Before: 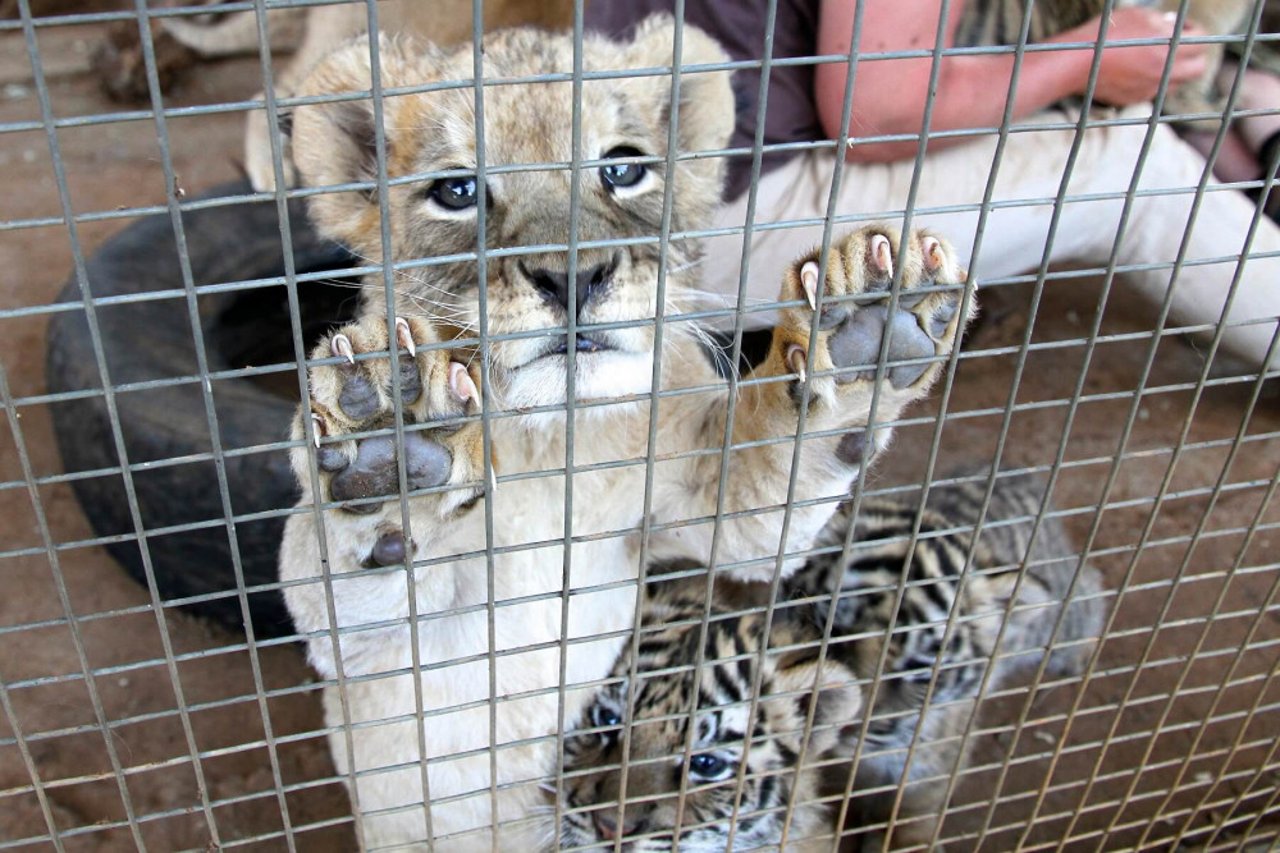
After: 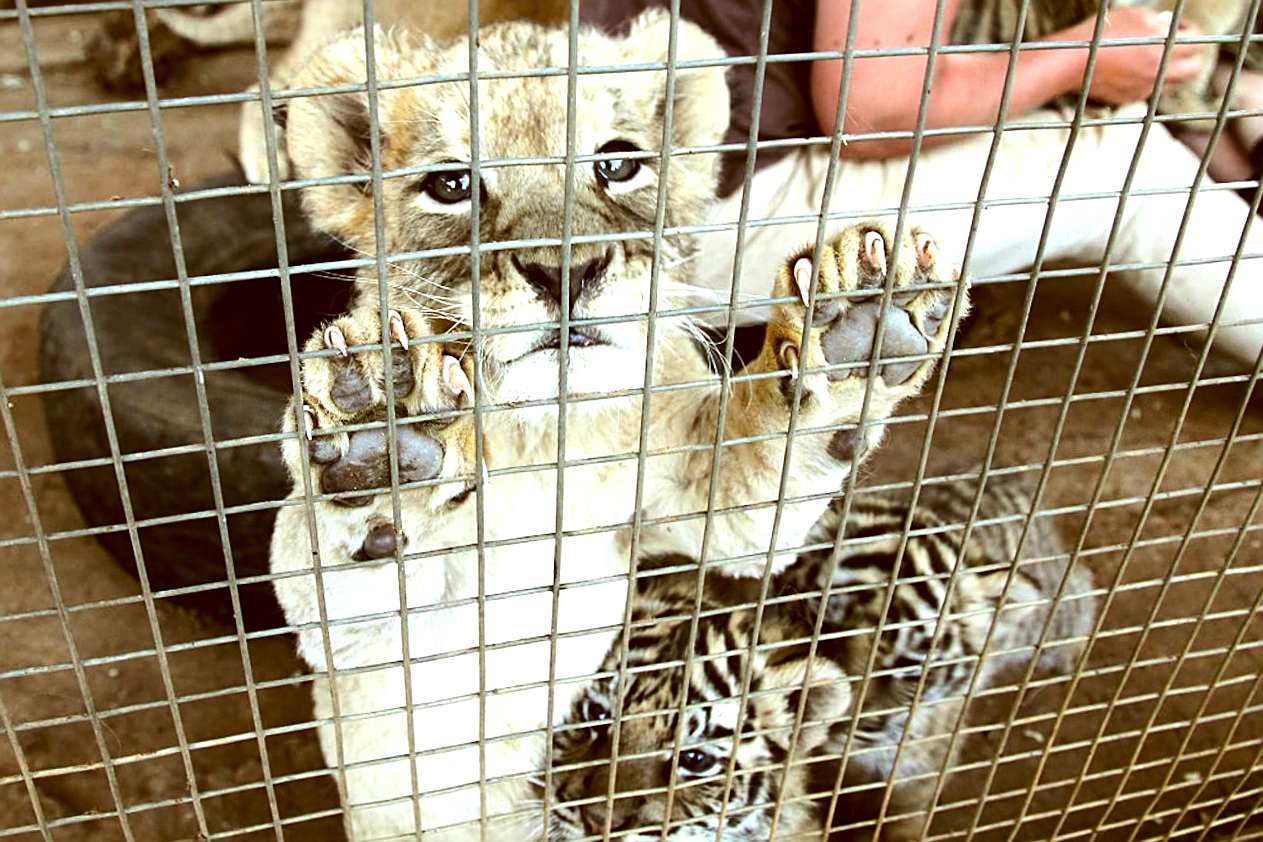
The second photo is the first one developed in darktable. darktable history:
sharpen: on, module defaults
crop and rotate: angle -0.5°
color correction: highlights a* -5.3, highlights b* 9.8, shadows a* 9.8, shadows b* 24.26
tone equalizer: -8 EV -0.75 EV, -7 EV -0.7 EV, -6 EV -0.6 EV, -5 EV -0.4 EV, -3 EV 0.4 EV, -2 EV 0.6 EV, -1 EV 0.7 EV, +0 EV 0.75 EV, edges refinement/feathering 500, mask exposure compensation -1.57 EV, preserve details no
